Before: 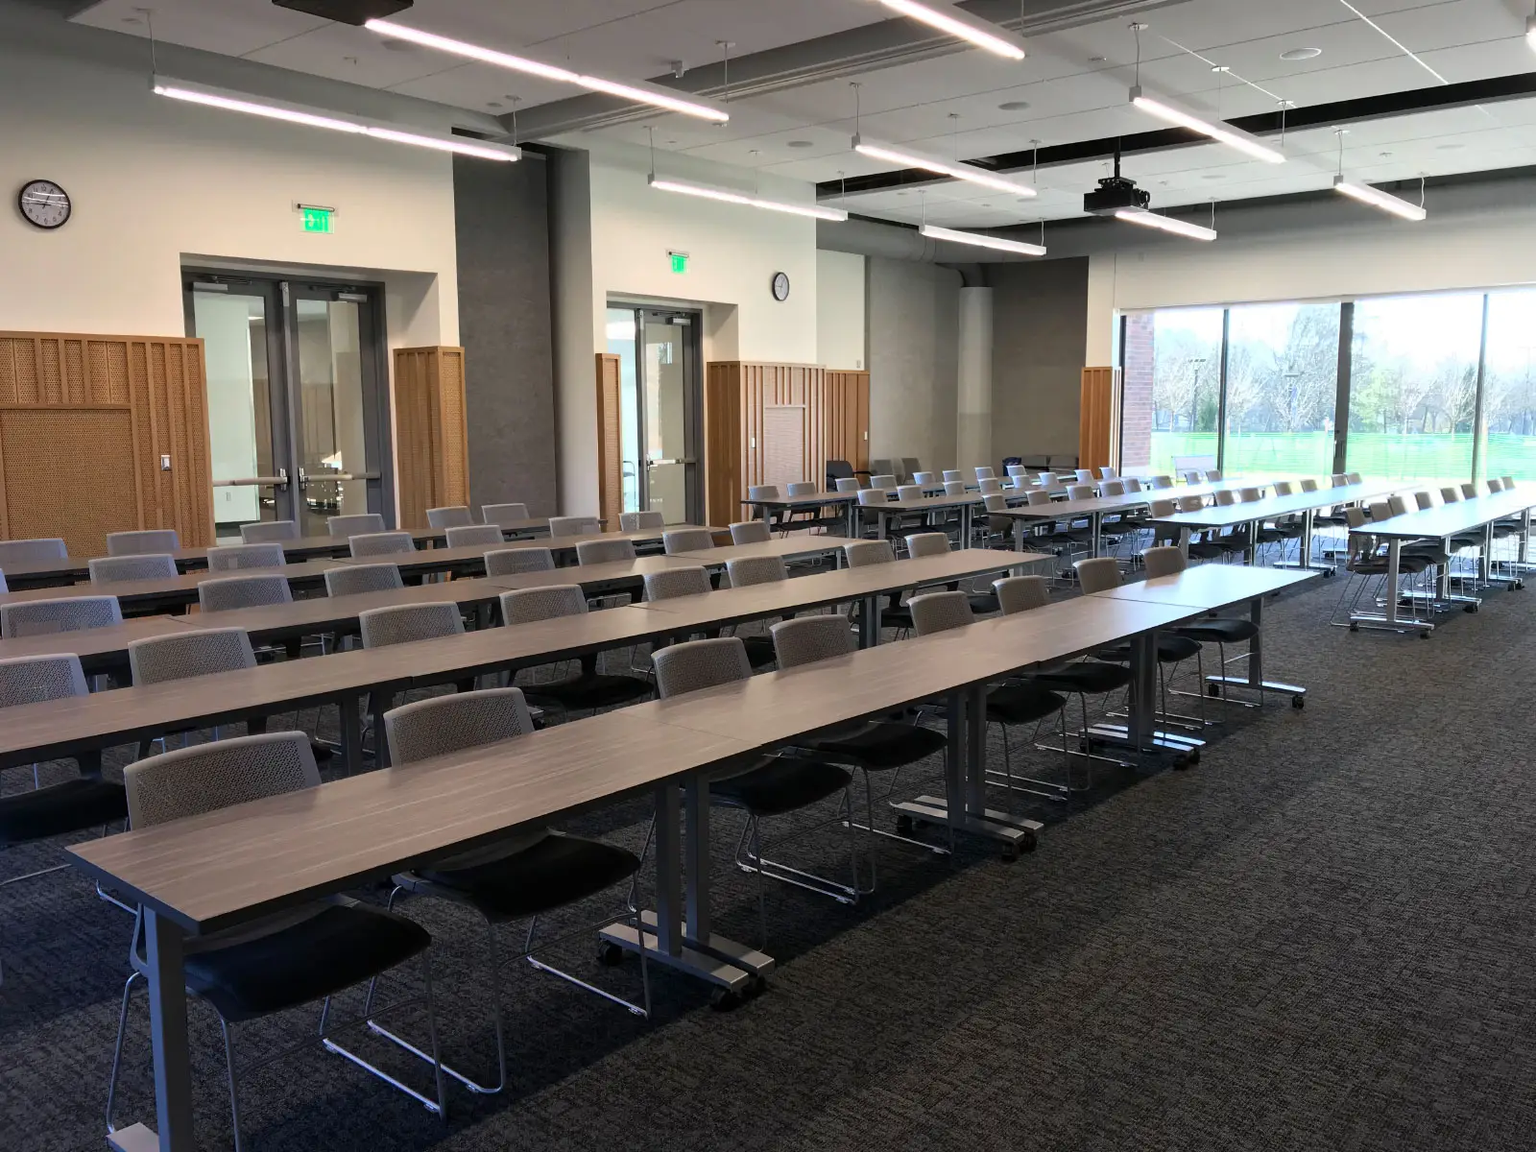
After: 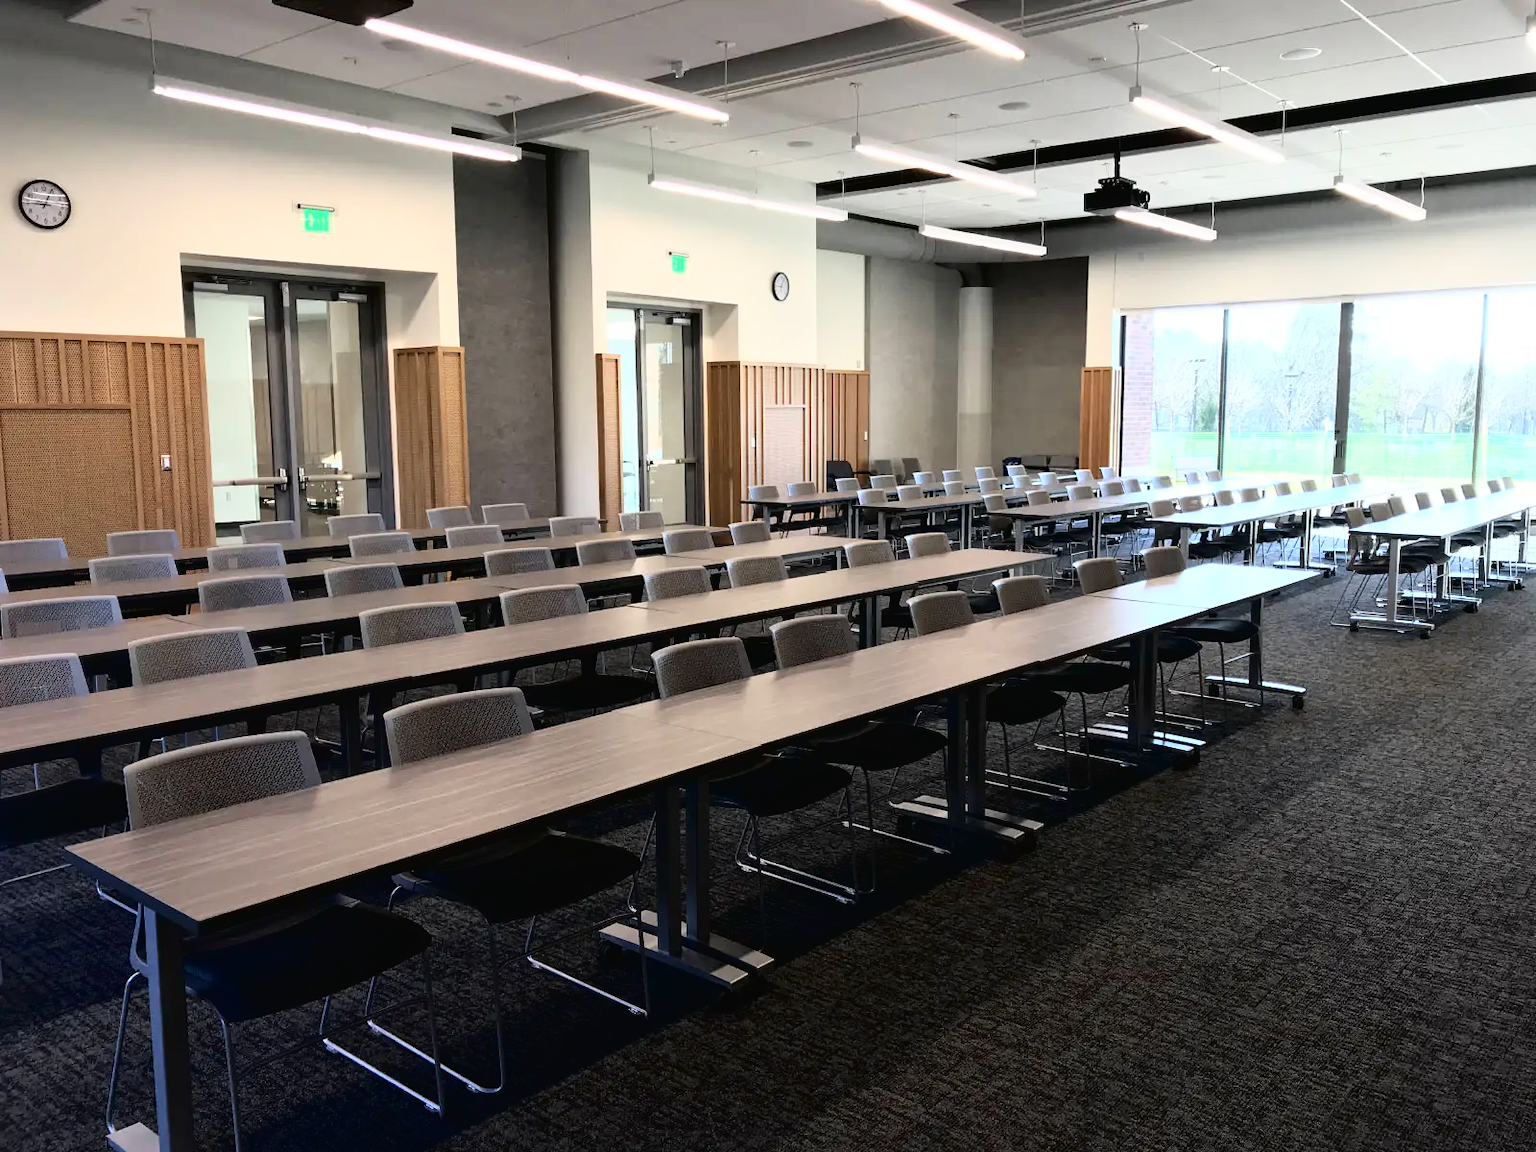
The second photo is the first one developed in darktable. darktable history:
tone curve: curves: ch0 [(0, 0.016) (0.11, 0.039) (0.259, 0.235) (0.383, 0.437) (0.499, 0.597) (0.733, 0.867) (0.843, 0.948) (1, 1)], color space Lab, independent channels, preserve colors none
